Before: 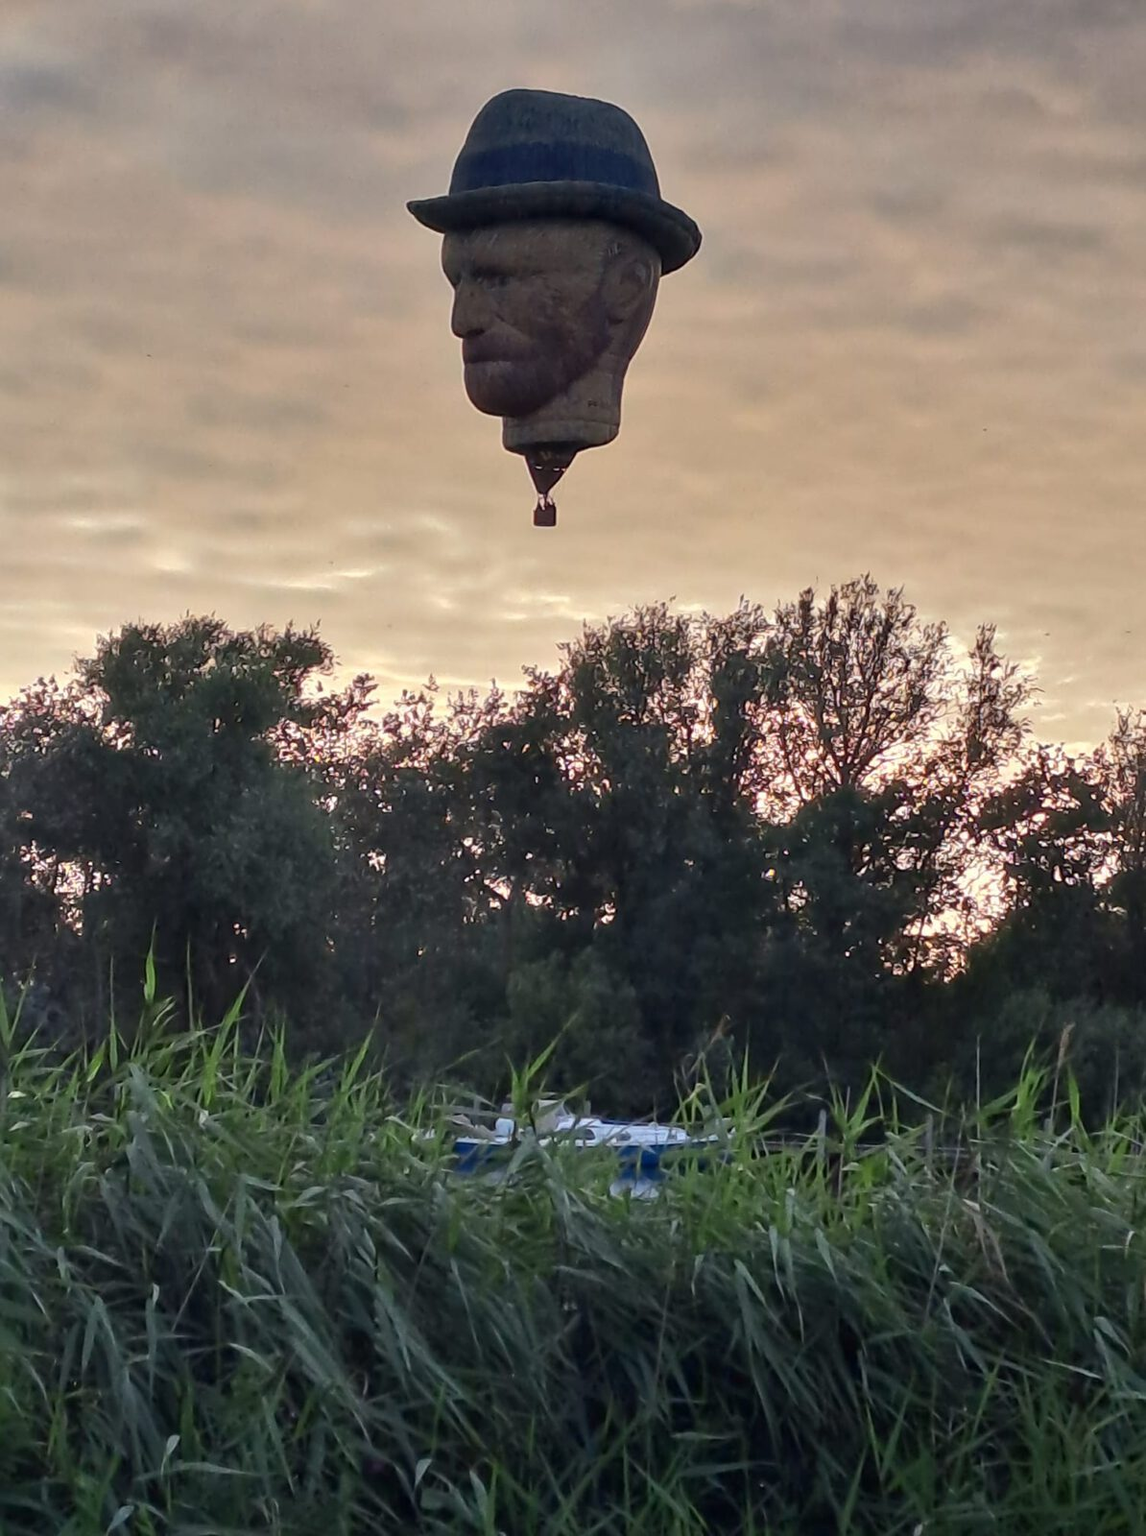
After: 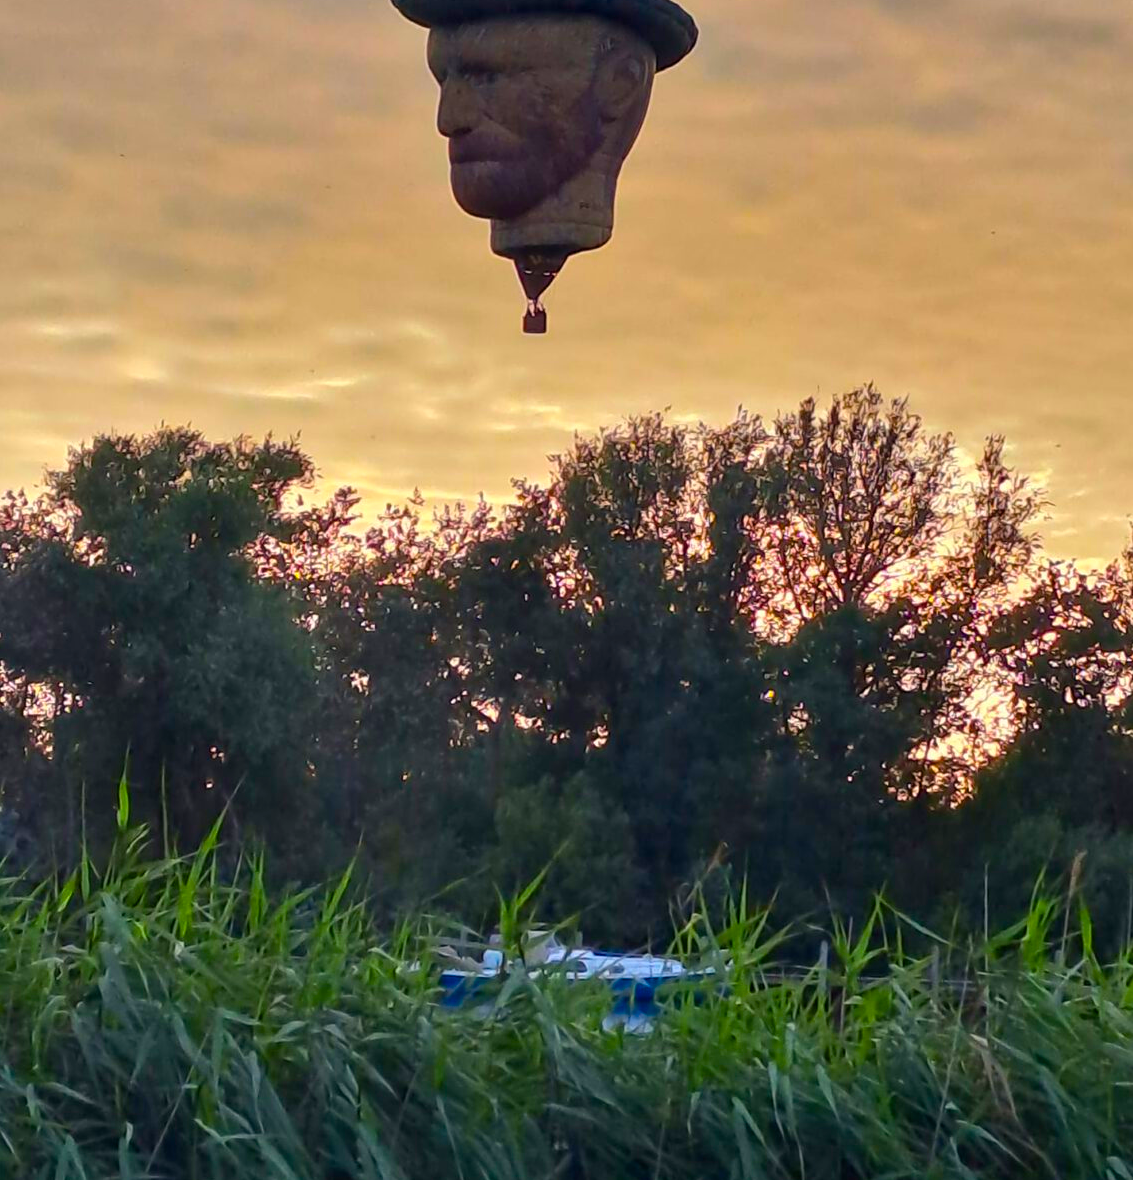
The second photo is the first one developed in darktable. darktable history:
crop and rotate: left 2.812%, top 13.518%, right 2.286%, bottom 12.712%
color correction: highlights b* 3
color balance rgb: linear chroma grading › global chroma 40.809%, perceptual saturation grading › global saturation 15.122%, global vibrance 31.496%
